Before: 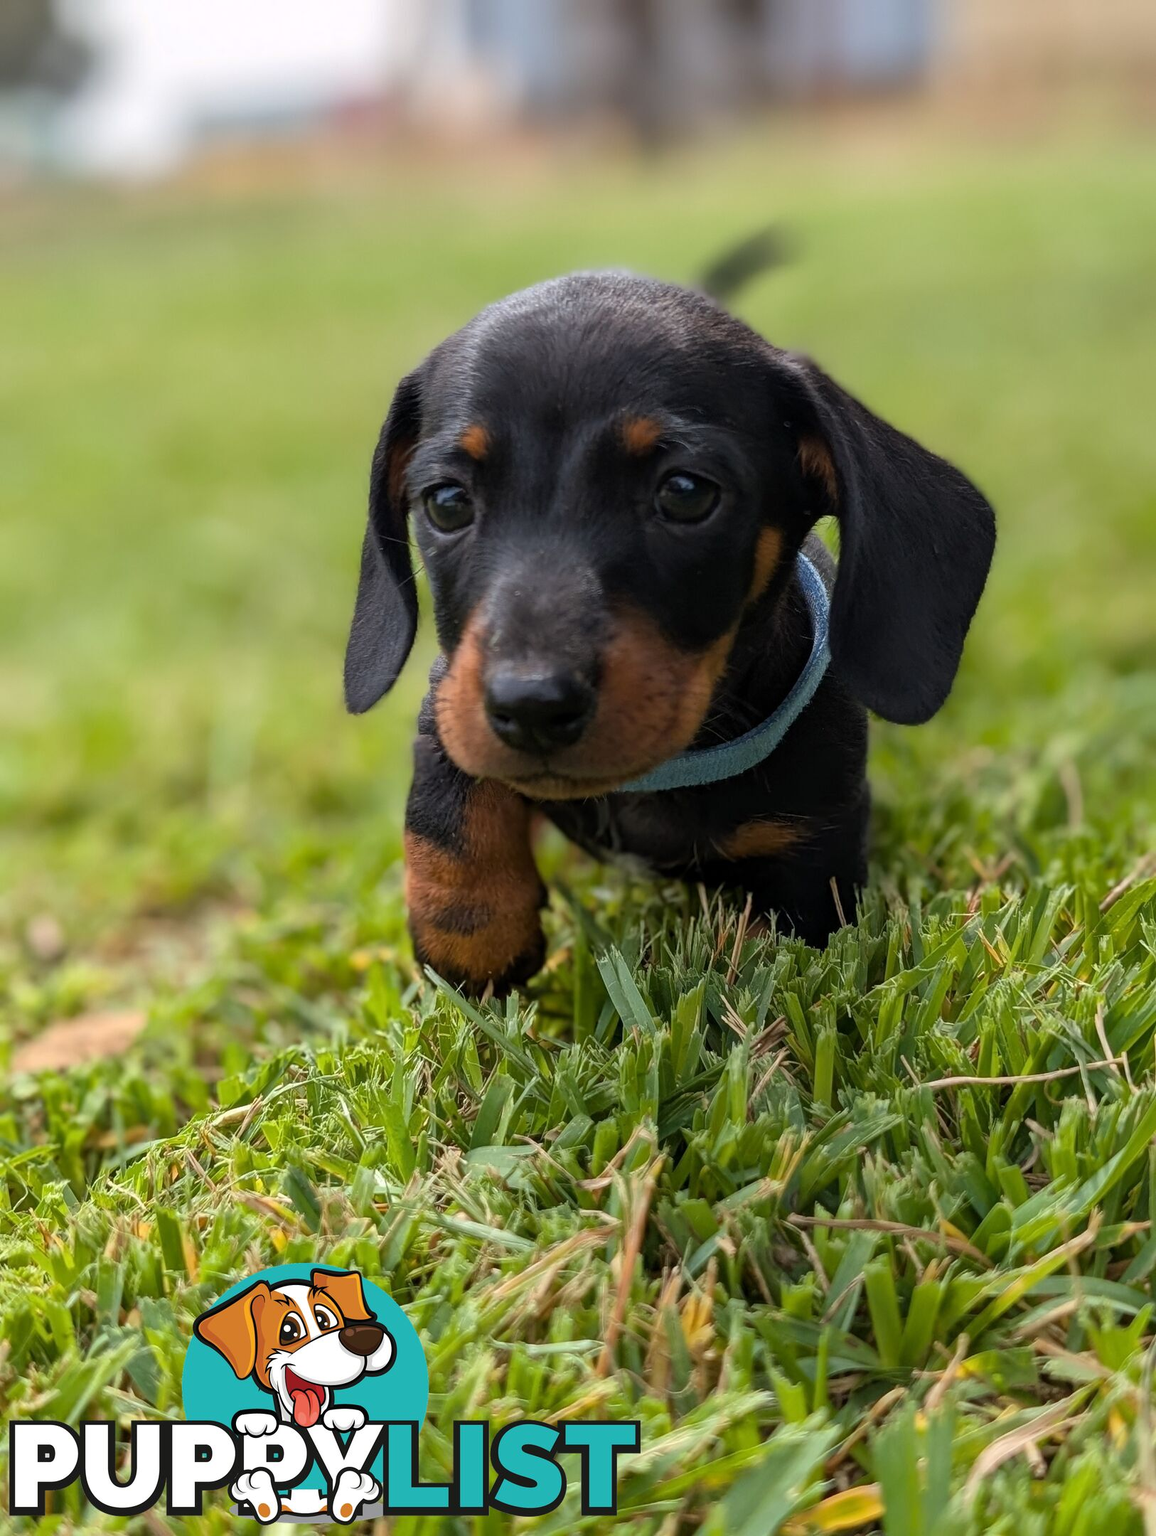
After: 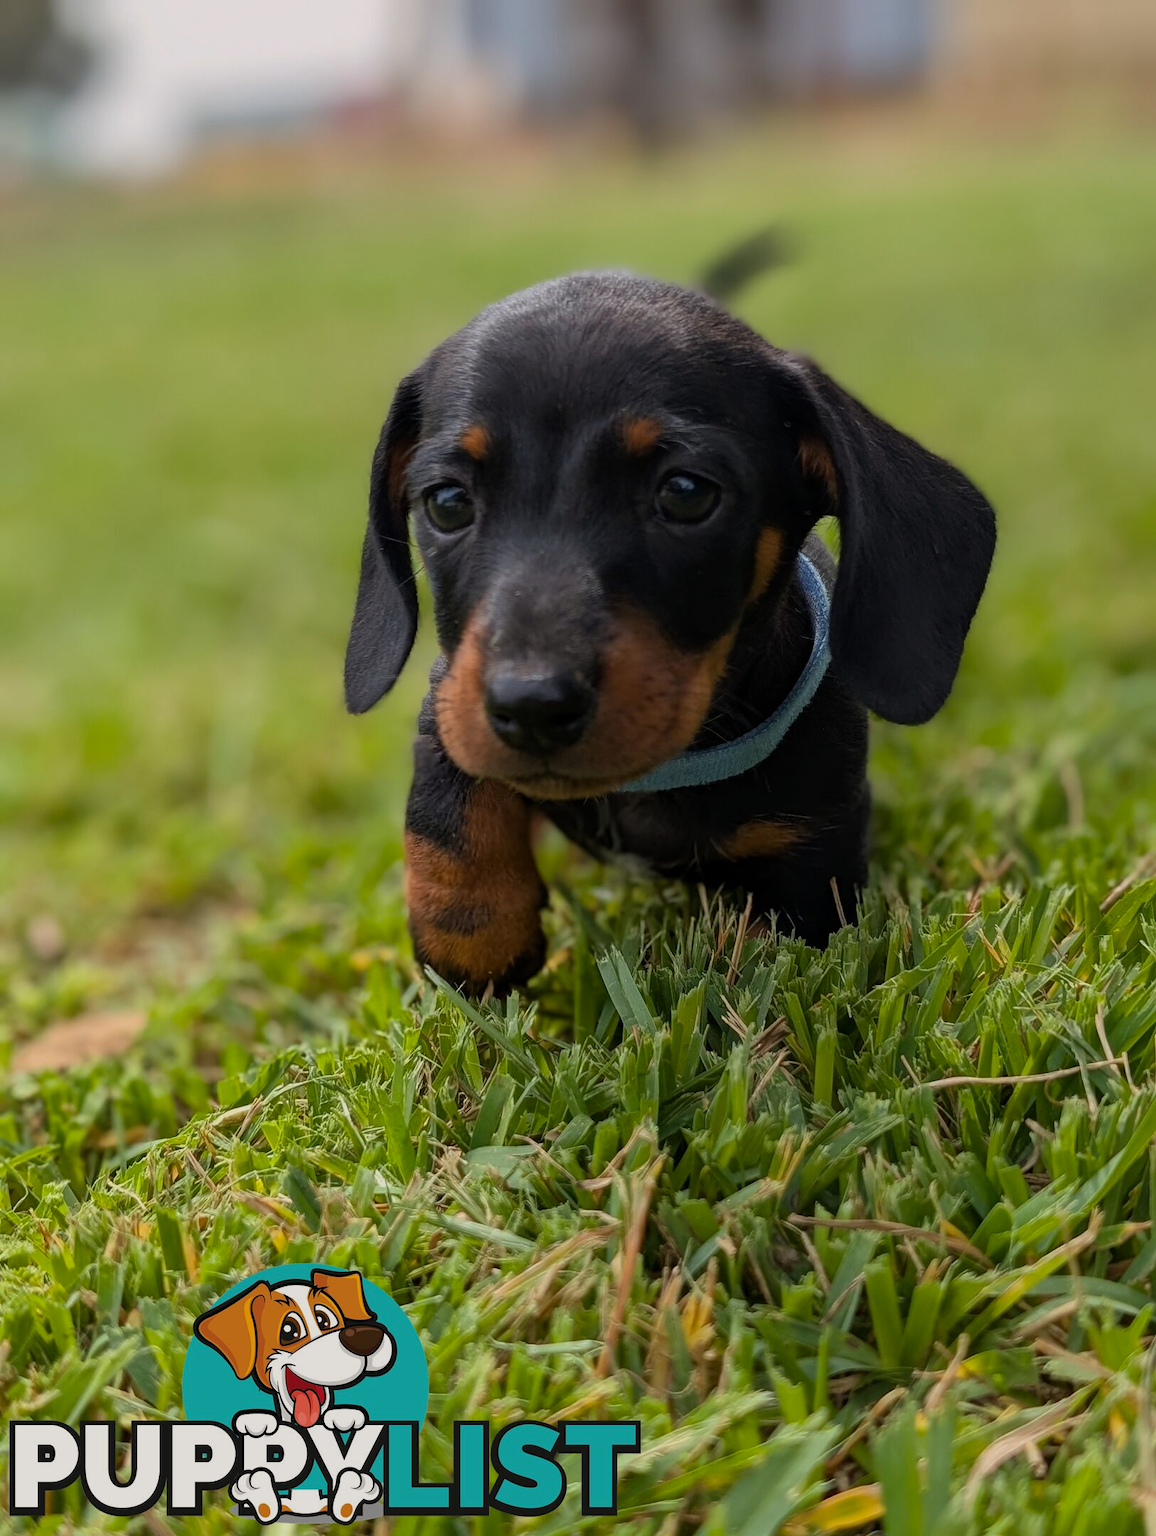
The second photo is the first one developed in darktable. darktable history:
exposure: exposure -0.464 EV, compensate highlight preservation false
color correction: highlights a* 0.62, highlights b* 2.75, saturation 1.06
